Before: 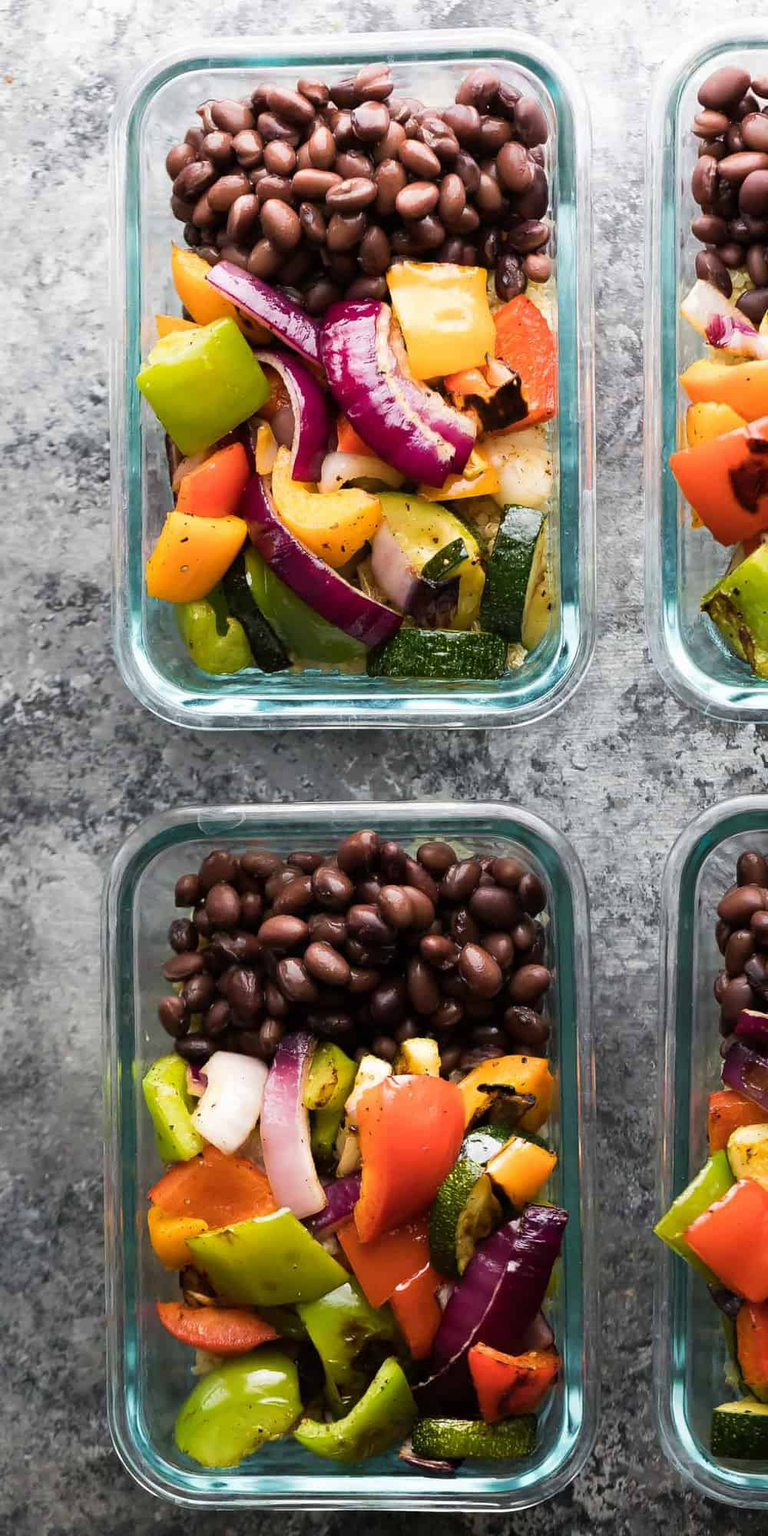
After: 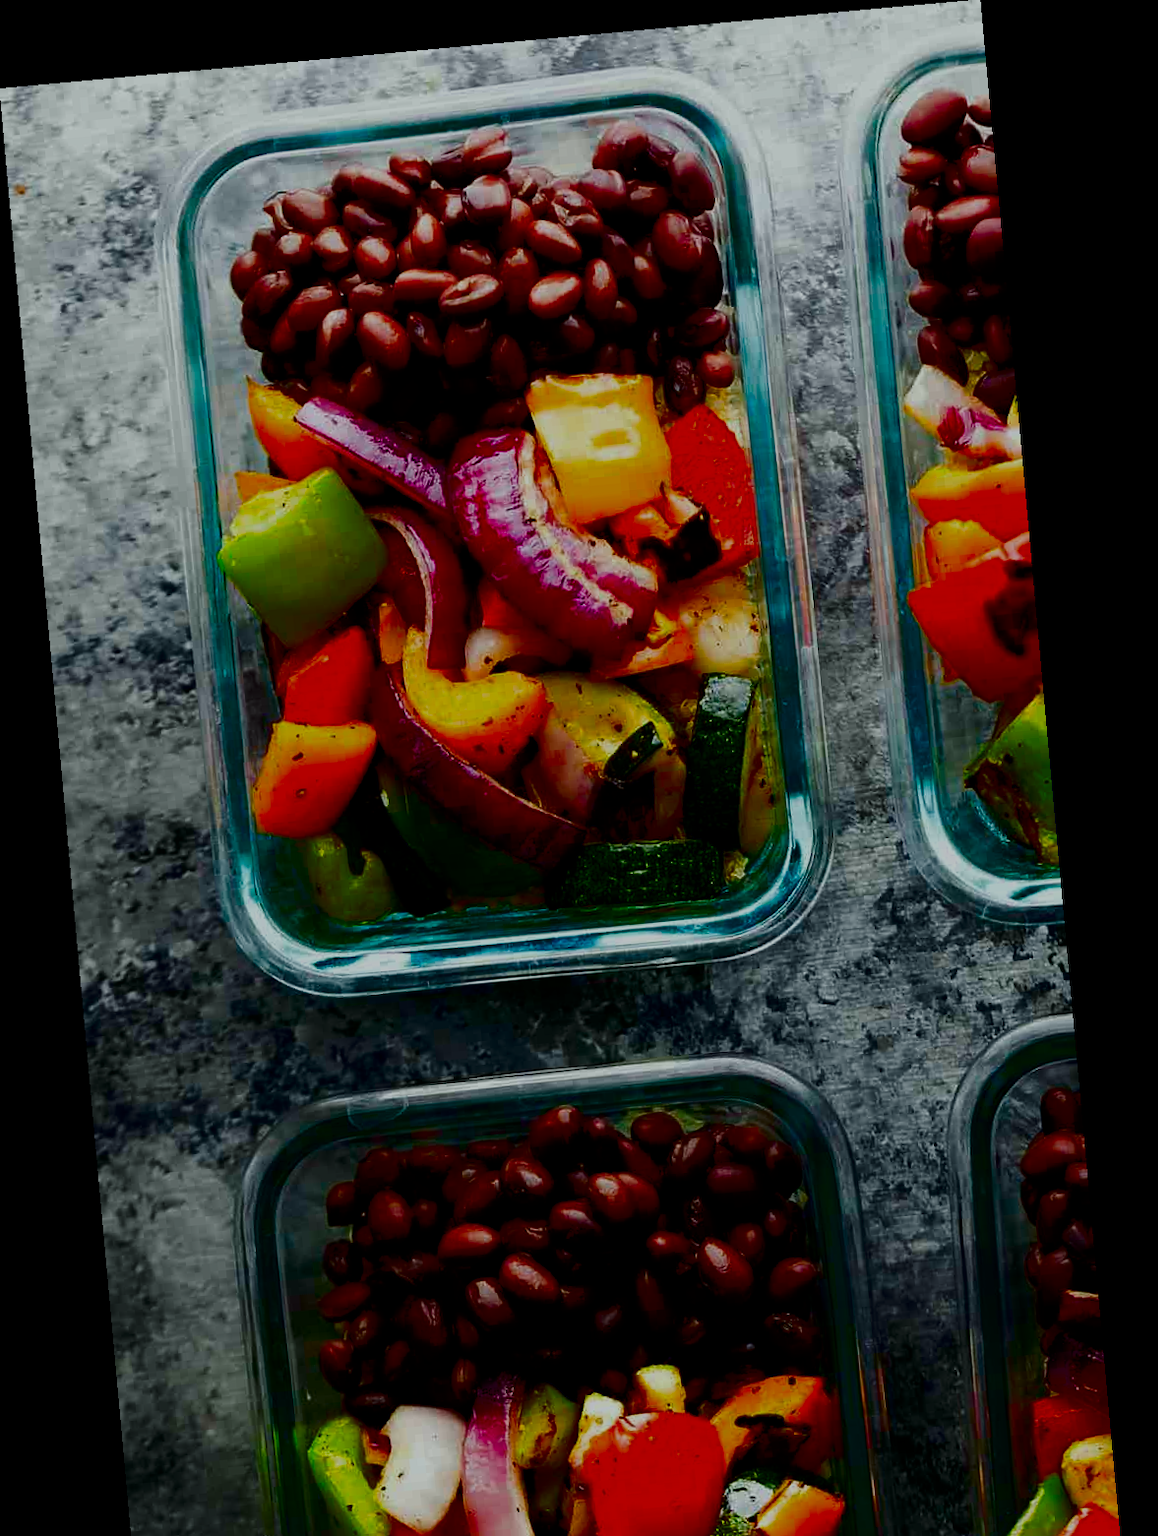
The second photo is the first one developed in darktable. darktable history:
crop: bottom 24.988%
color calibration: illuminant Planckian (black body), x 0.351, y 0.352, temperature 4794.27 K
rotate and perspective: rotation -5.2°, automatic cropping off
contrast brightness saturation: brightness -1, saturation 1
filmic rgb: black relative exposure -5 EV, white relative exposure 3.5 EV, hardness 3.19, contrast 1.2, highlights saturation mix -50%
